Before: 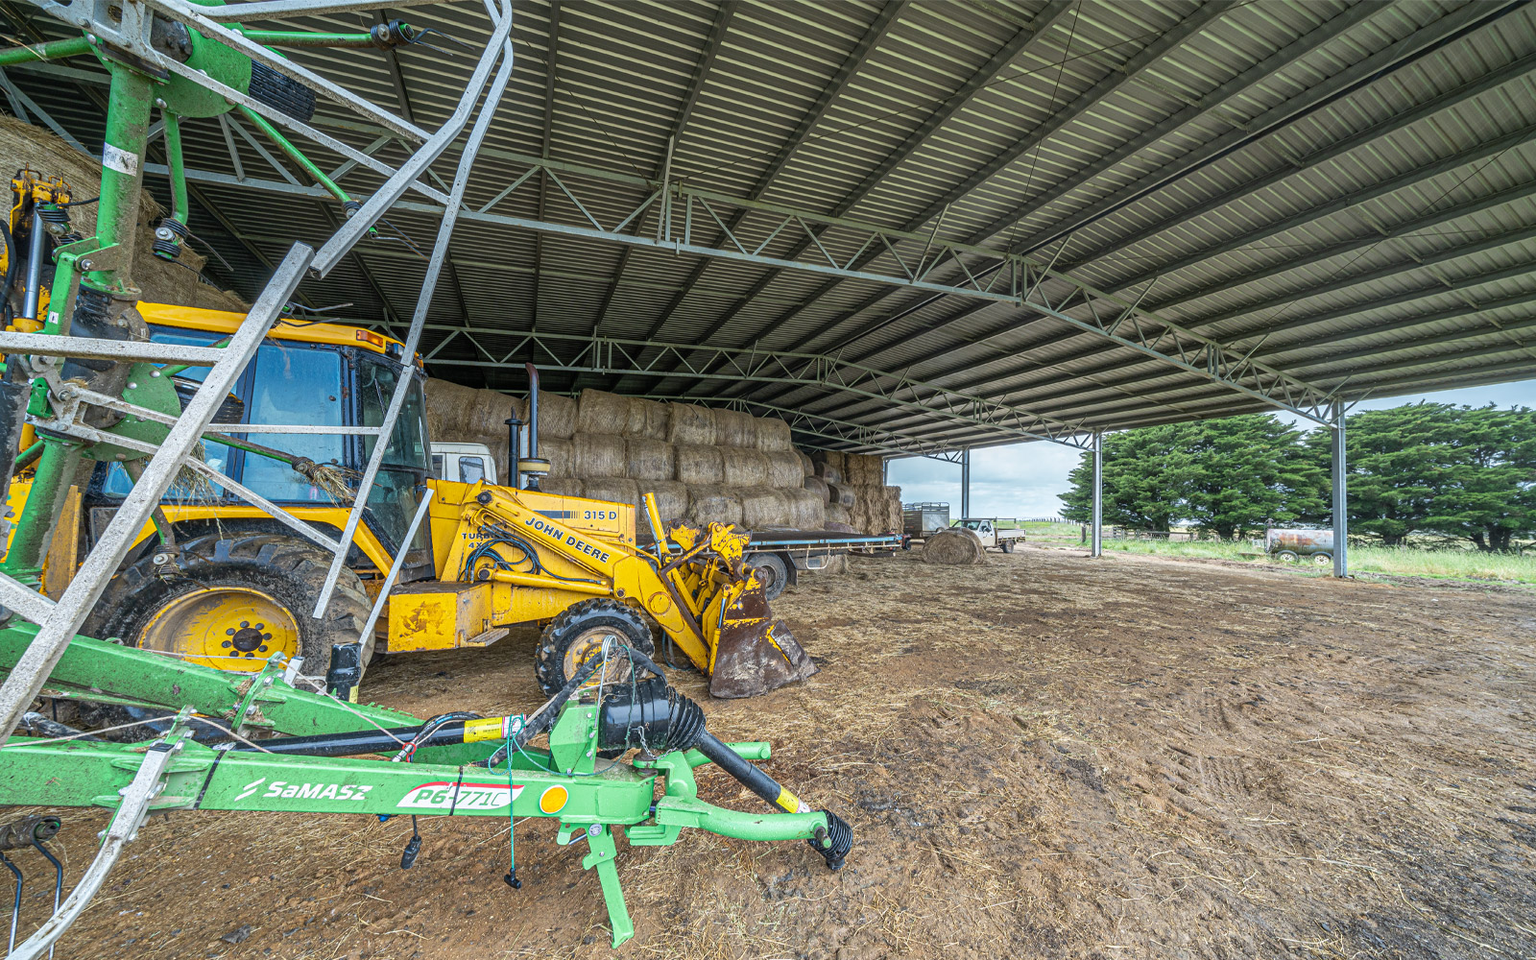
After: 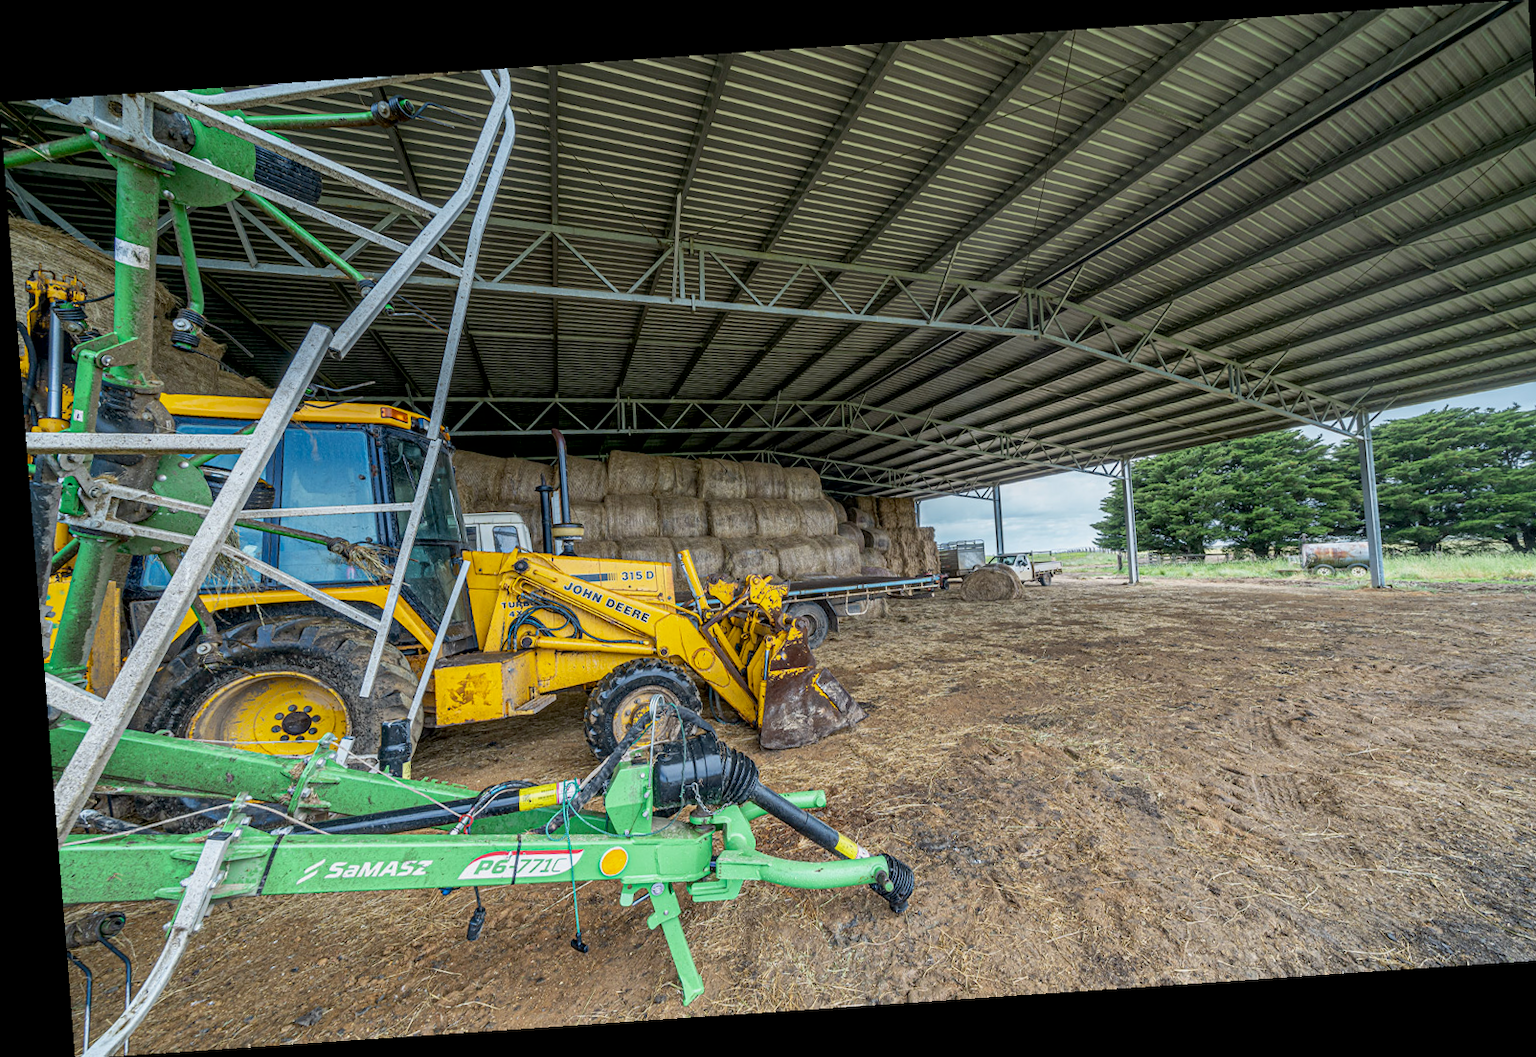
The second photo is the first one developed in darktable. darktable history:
rotate and perspective: rotation -4.2°, shear 0.006, automatic cropping off
local contrast: mode bilateral grid, contrast 20, coarseness 50, detail 102%, midtone range 0.2
exposure: black level correction 0.009, exposure -0.159 EV, compensate highlight preservation false
crop: right 4.126%, bottom 0.031%
